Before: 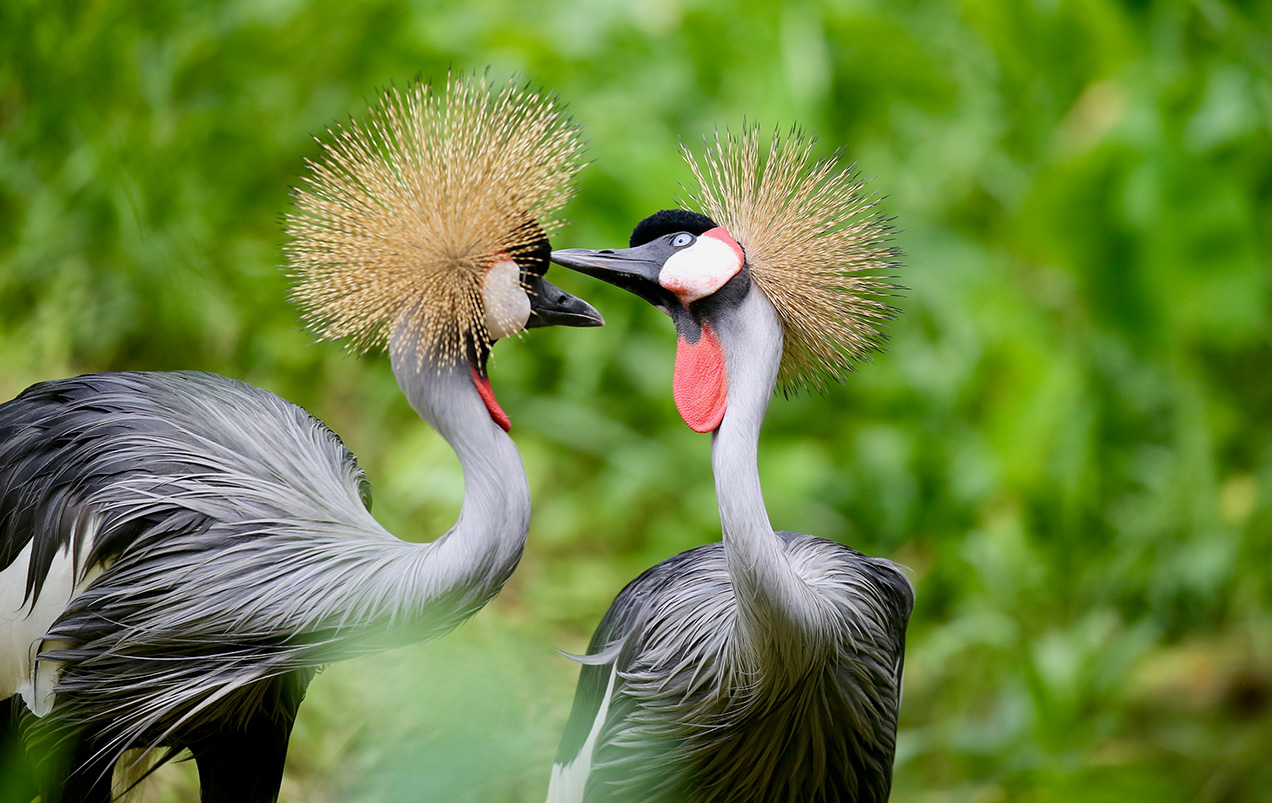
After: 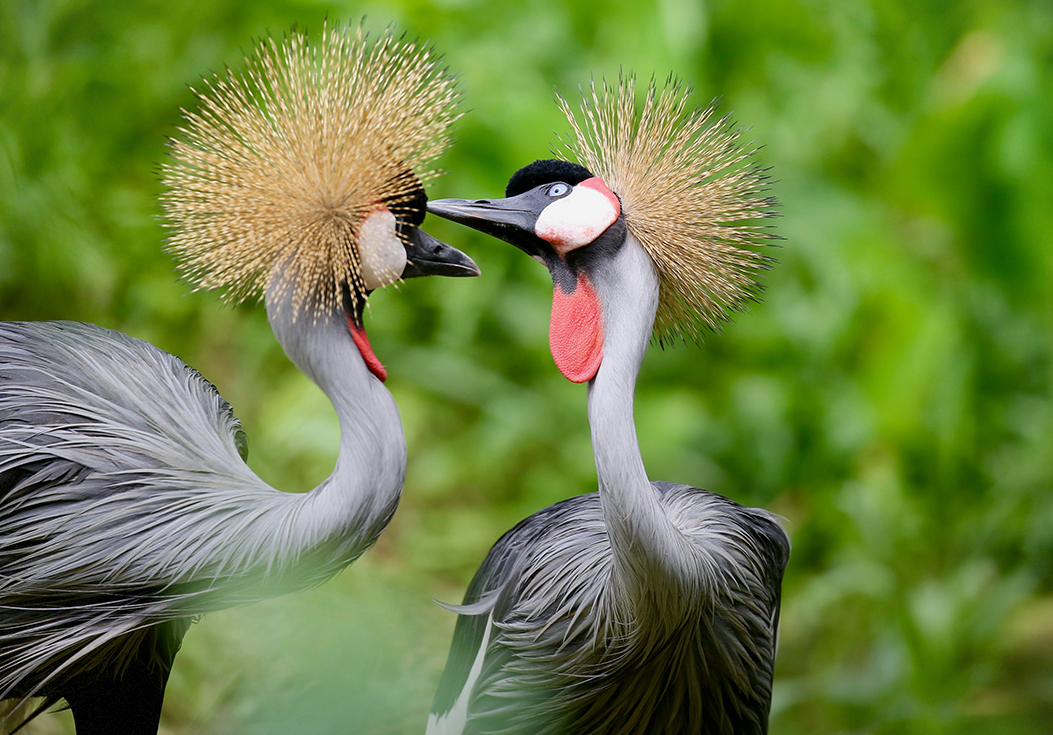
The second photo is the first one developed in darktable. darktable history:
crop: left 9.807%, top 6.259%, right 7.334%, bottom 2.177%
graduated density: rotation -180°, offset 27.42
vignetting: fall-off start 100%, fall-off radius 71%, brightness -0.434, saturation -0.2, width/height ratio 1.178, dithering 8-bit output, unbound false
